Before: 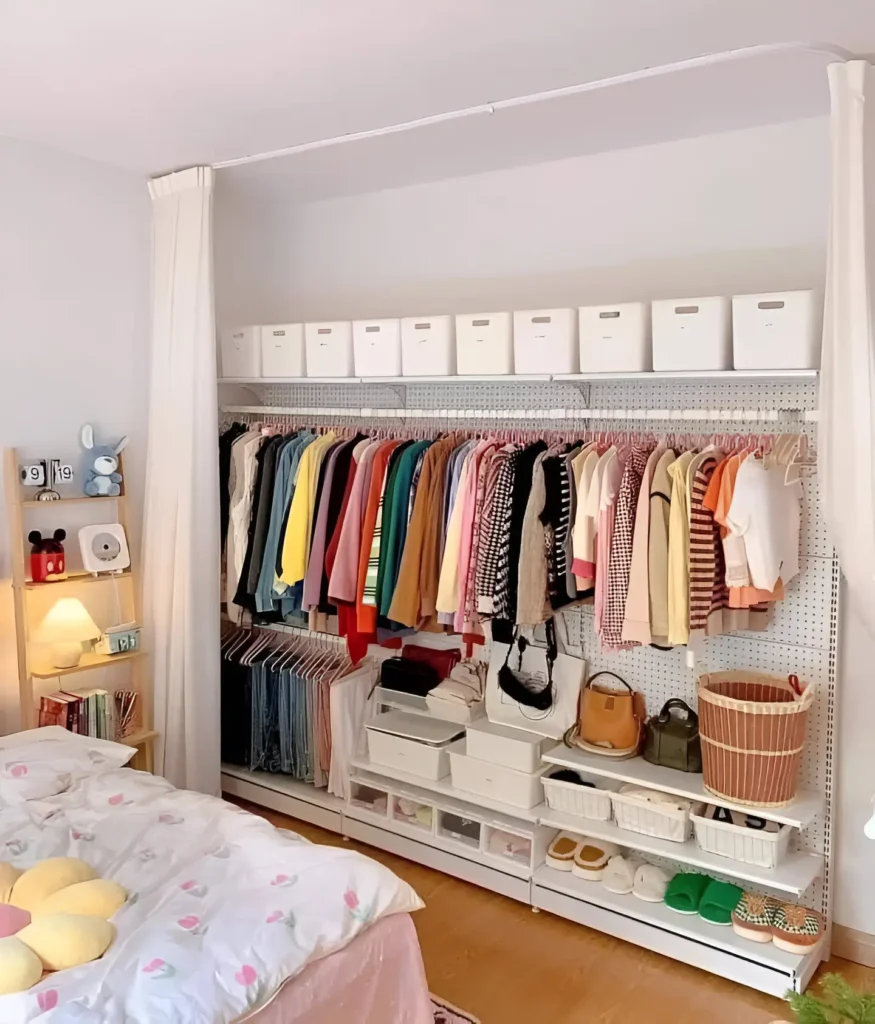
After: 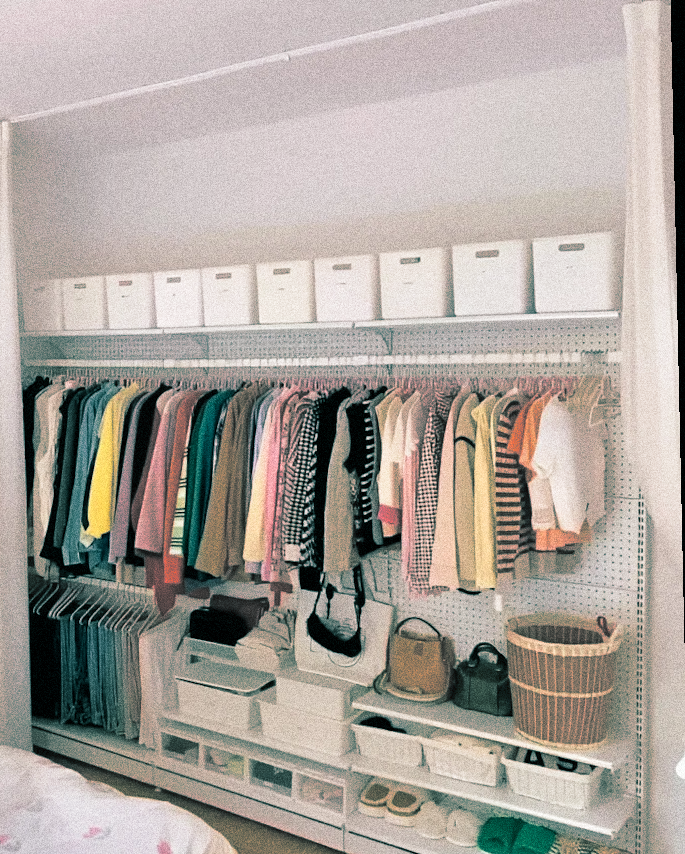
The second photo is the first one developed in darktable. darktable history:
rotate and perspective: rotation -1.24°, automatic cropping off
crop: left 23.095%, top 5.827%, bottom 11.854%
grain: coarseness 14.49 ISO, strength 48.04%, mid-tones bias 35%
split-toning: shadows › hue 183.6°, shadows › saturation 0.52, highlights › hue 0°, highlights › saturation 0
